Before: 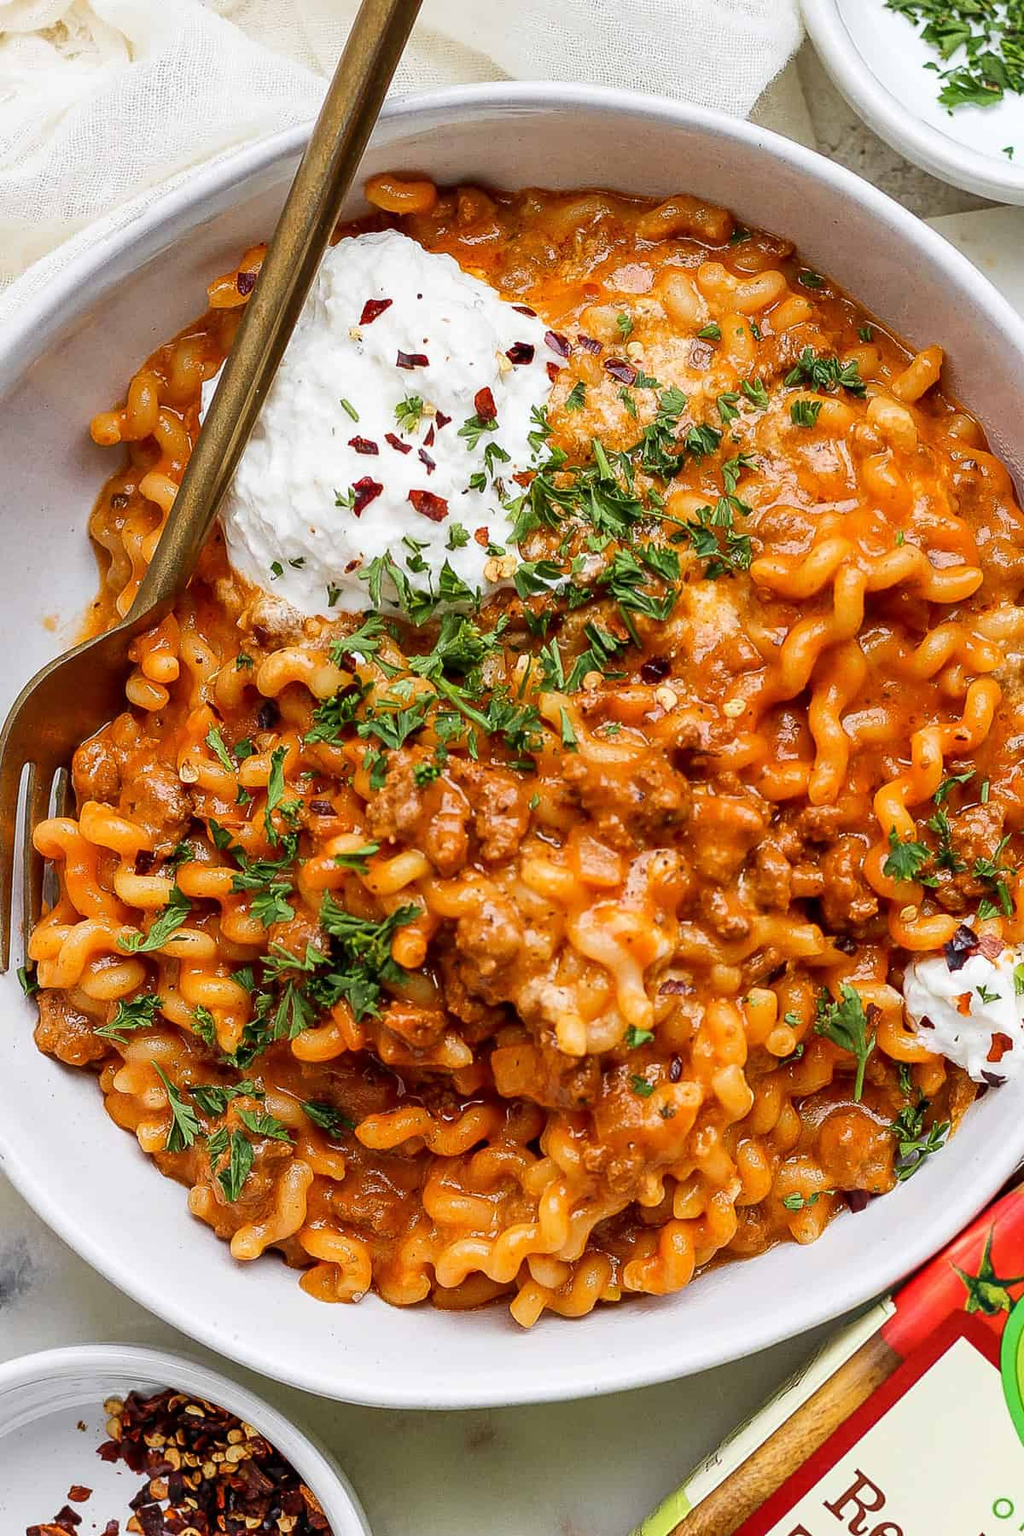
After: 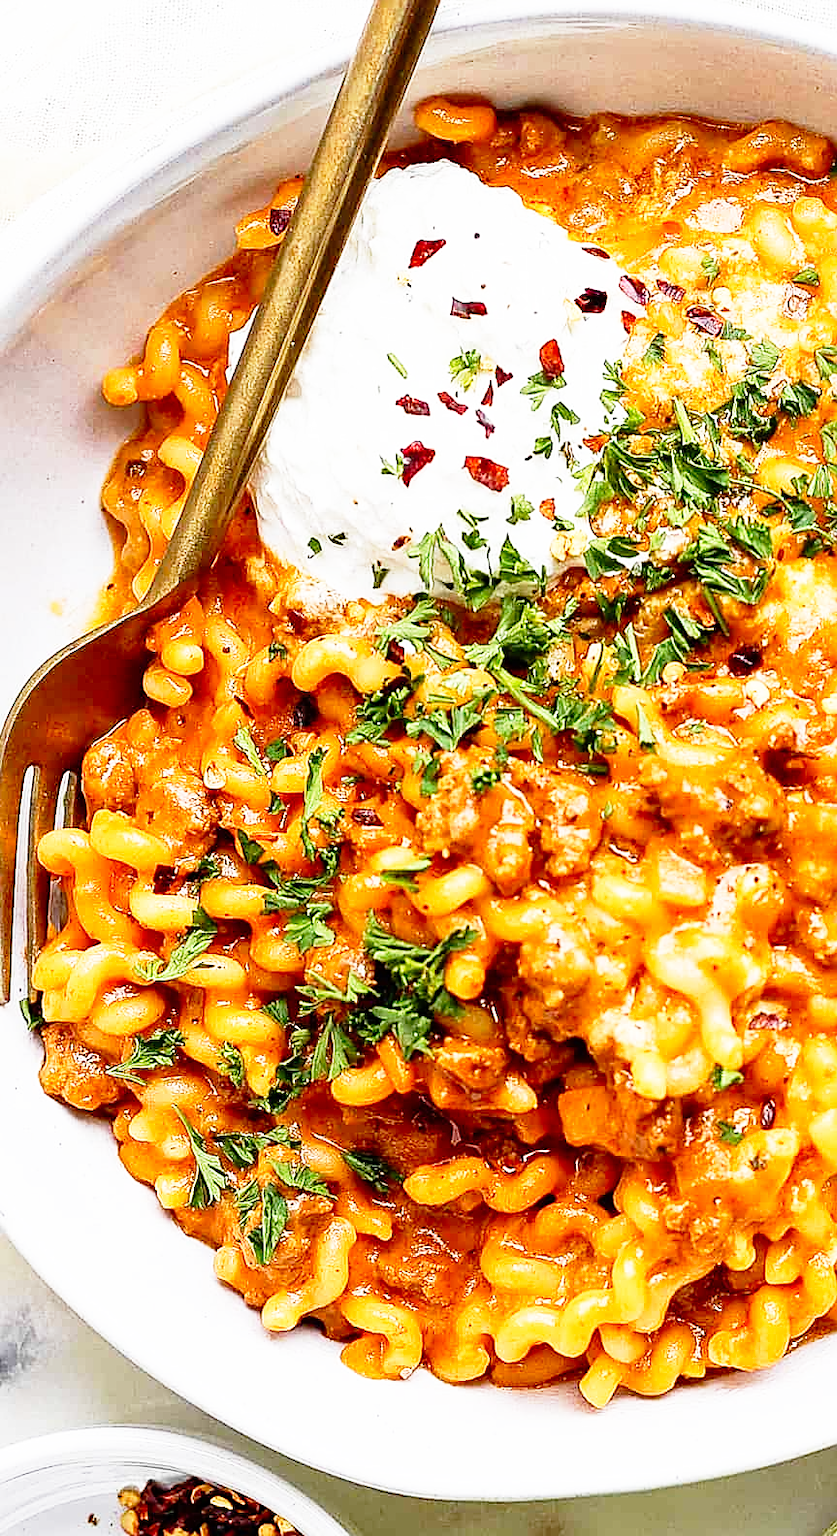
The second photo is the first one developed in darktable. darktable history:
crop: top 5.803%, right 27.864%, bottom 5.804%
sharpen: on, module defaults
base curve: curves: ch0 [(0, 0) (0.012, 0.01) (0.073, 0.168) (0.31, 0.711) (0.645, 0.957) (1, 1)], preserve colors none
